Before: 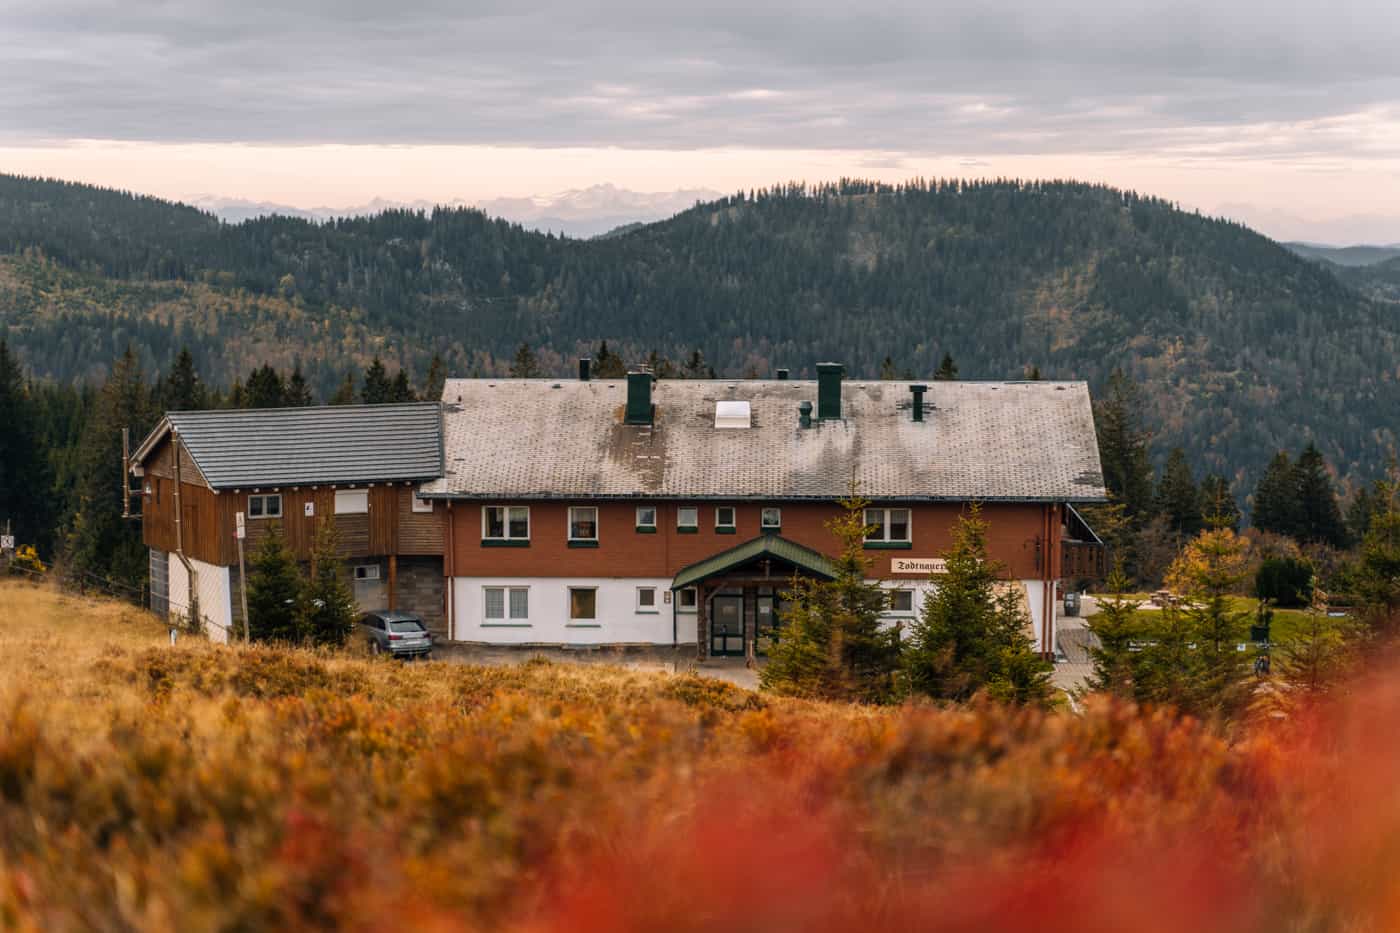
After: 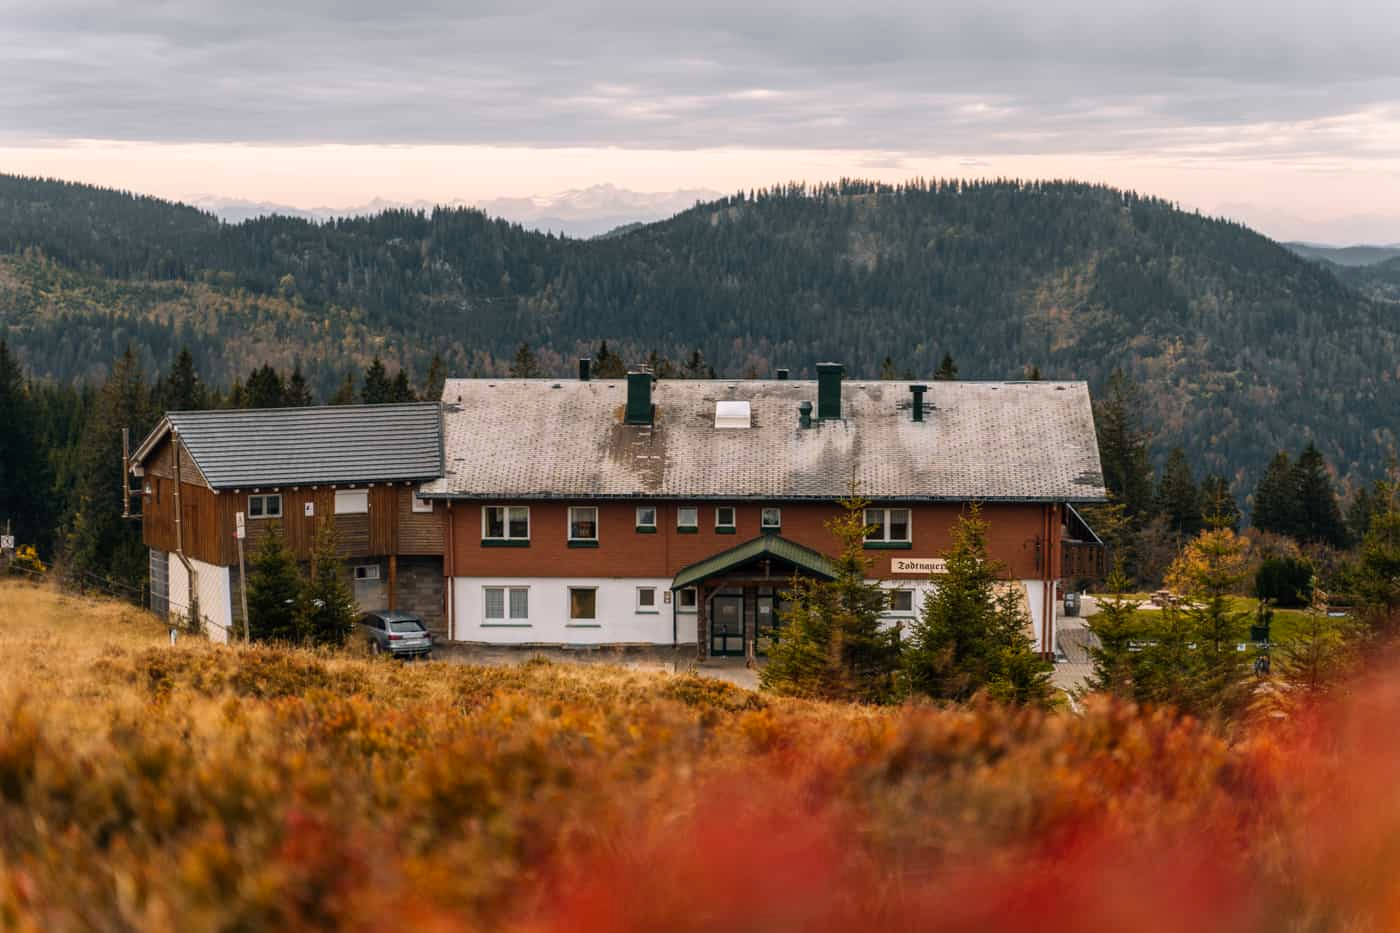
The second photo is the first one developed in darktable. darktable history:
contrast brightness saturation: contrast 0.076, saturation 0.018
